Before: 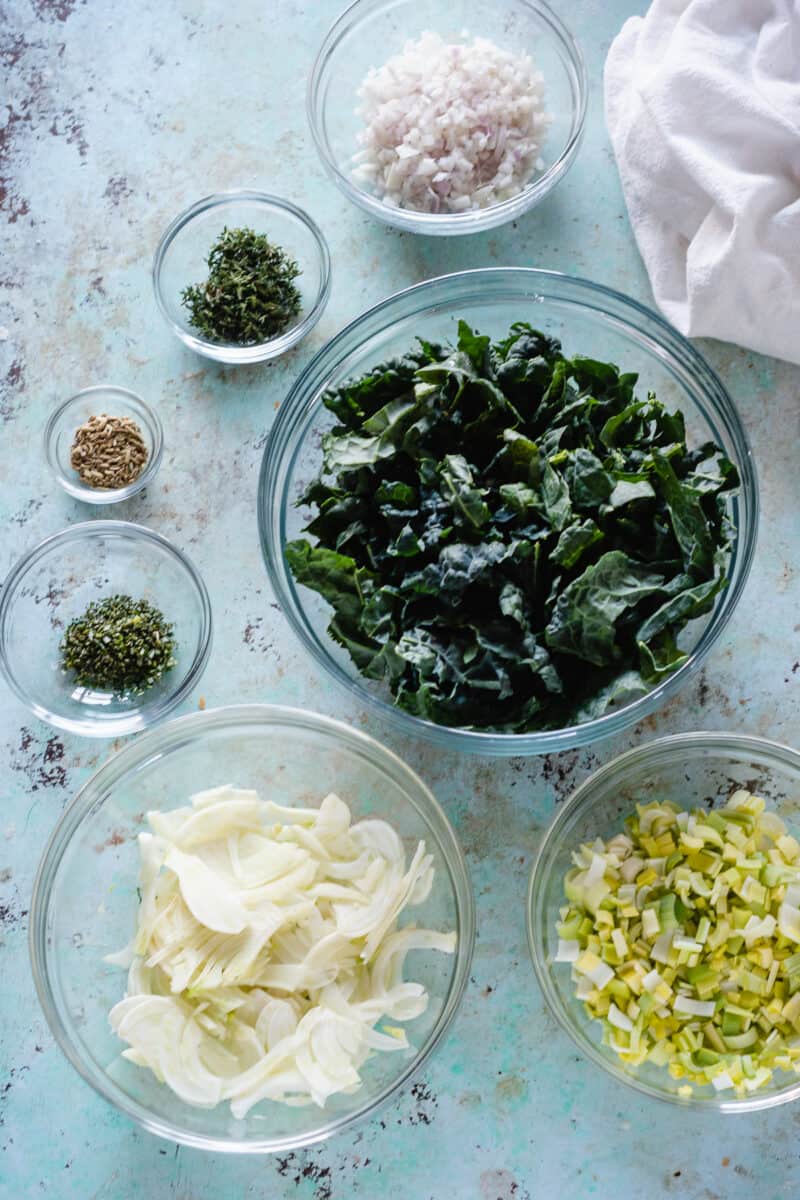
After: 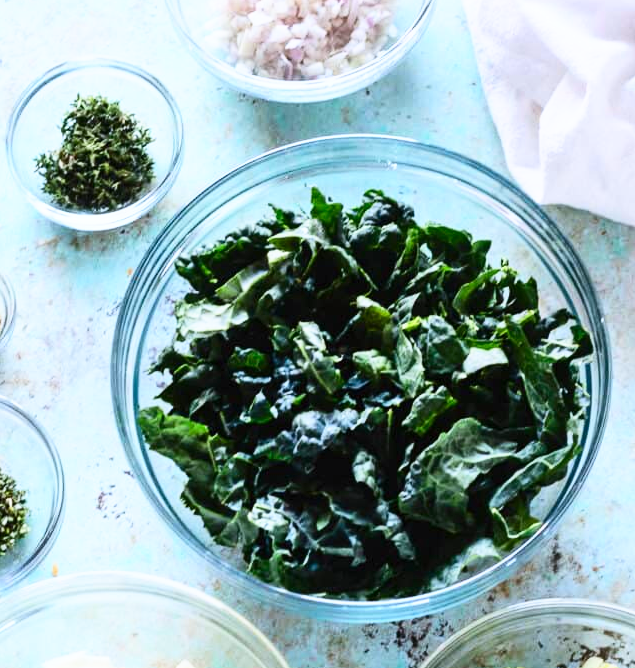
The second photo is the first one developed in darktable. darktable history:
contrast brightness saturation: contrast 0.23, brightness 0.1, saturation 0.29
base curve: curves: ch0 [(0, 0) (0.579, 0.807) (1, 1)], preserve colors none
crop: left 18.38%, top 11.092%, right 2.134%, bottom 33.217%
color zones: curves: ch1 [(0.113, 0.438) (0.75, 0.5)]; ch2 [(0.12, 0.526) (0.75, 0.5)]
white balance: red 0.983, blue 1.036
